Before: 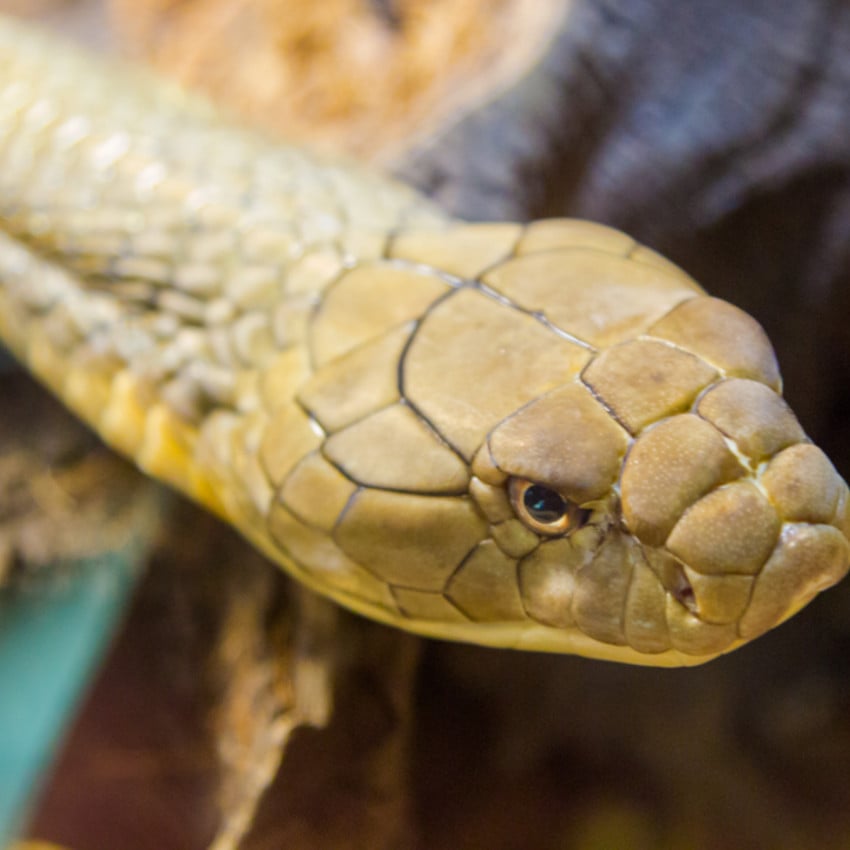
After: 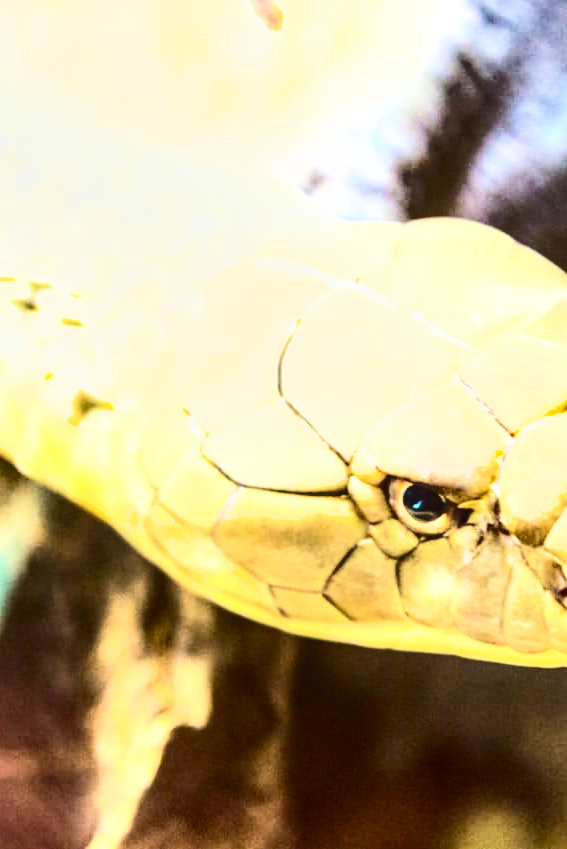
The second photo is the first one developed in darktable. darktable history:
velvia: on, module defaults
crop and rotate: left 14.454%, right 18.836%
exposure: black level correction 0.001, exposure 1.989 EV, compensate exposure bias true, compensate highlight preservation false
local contrast: on, module defaults
color calibration: illuminant Planckian (black body), x 0.352, y 0.353, temperature 4831.69 K
contrast brightness saturation: contrast 0.497, saturation -0.085
shadows and highlights: low approximation 0.01, soften with gaussian
